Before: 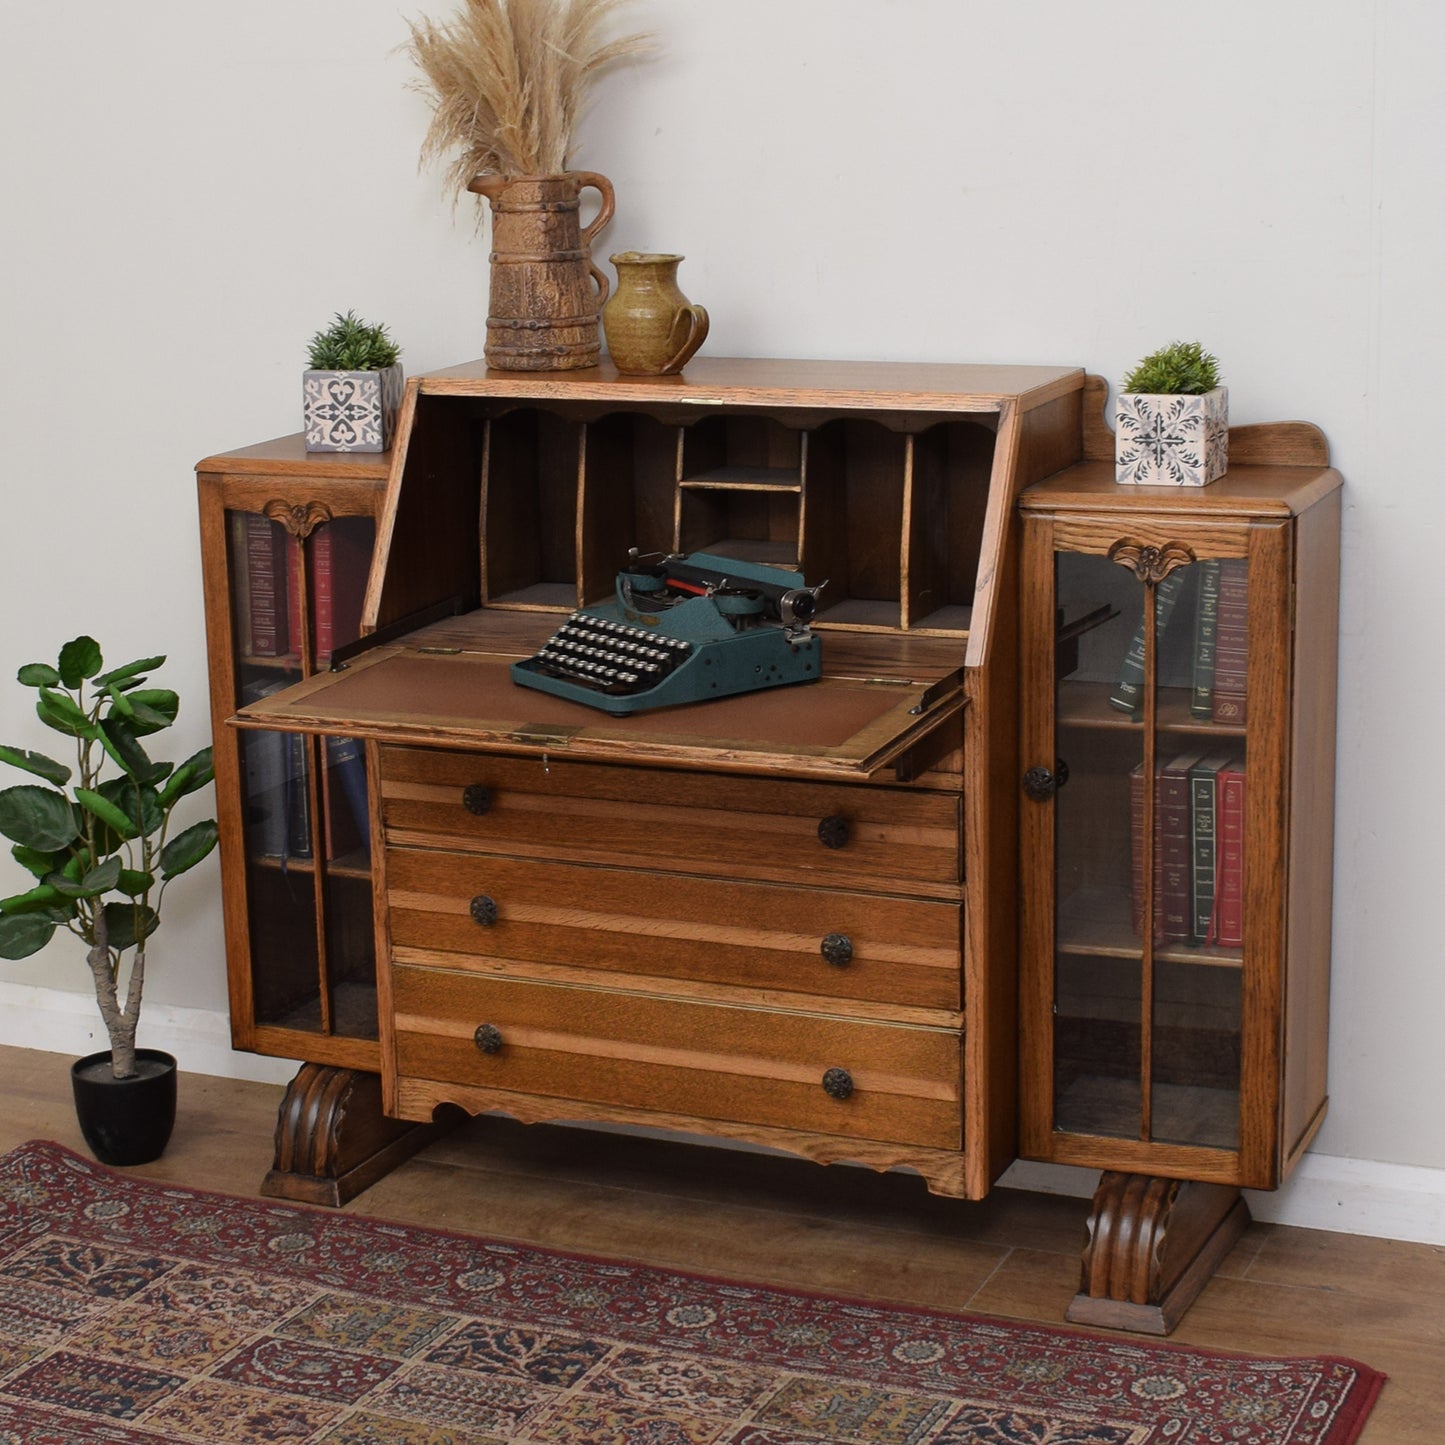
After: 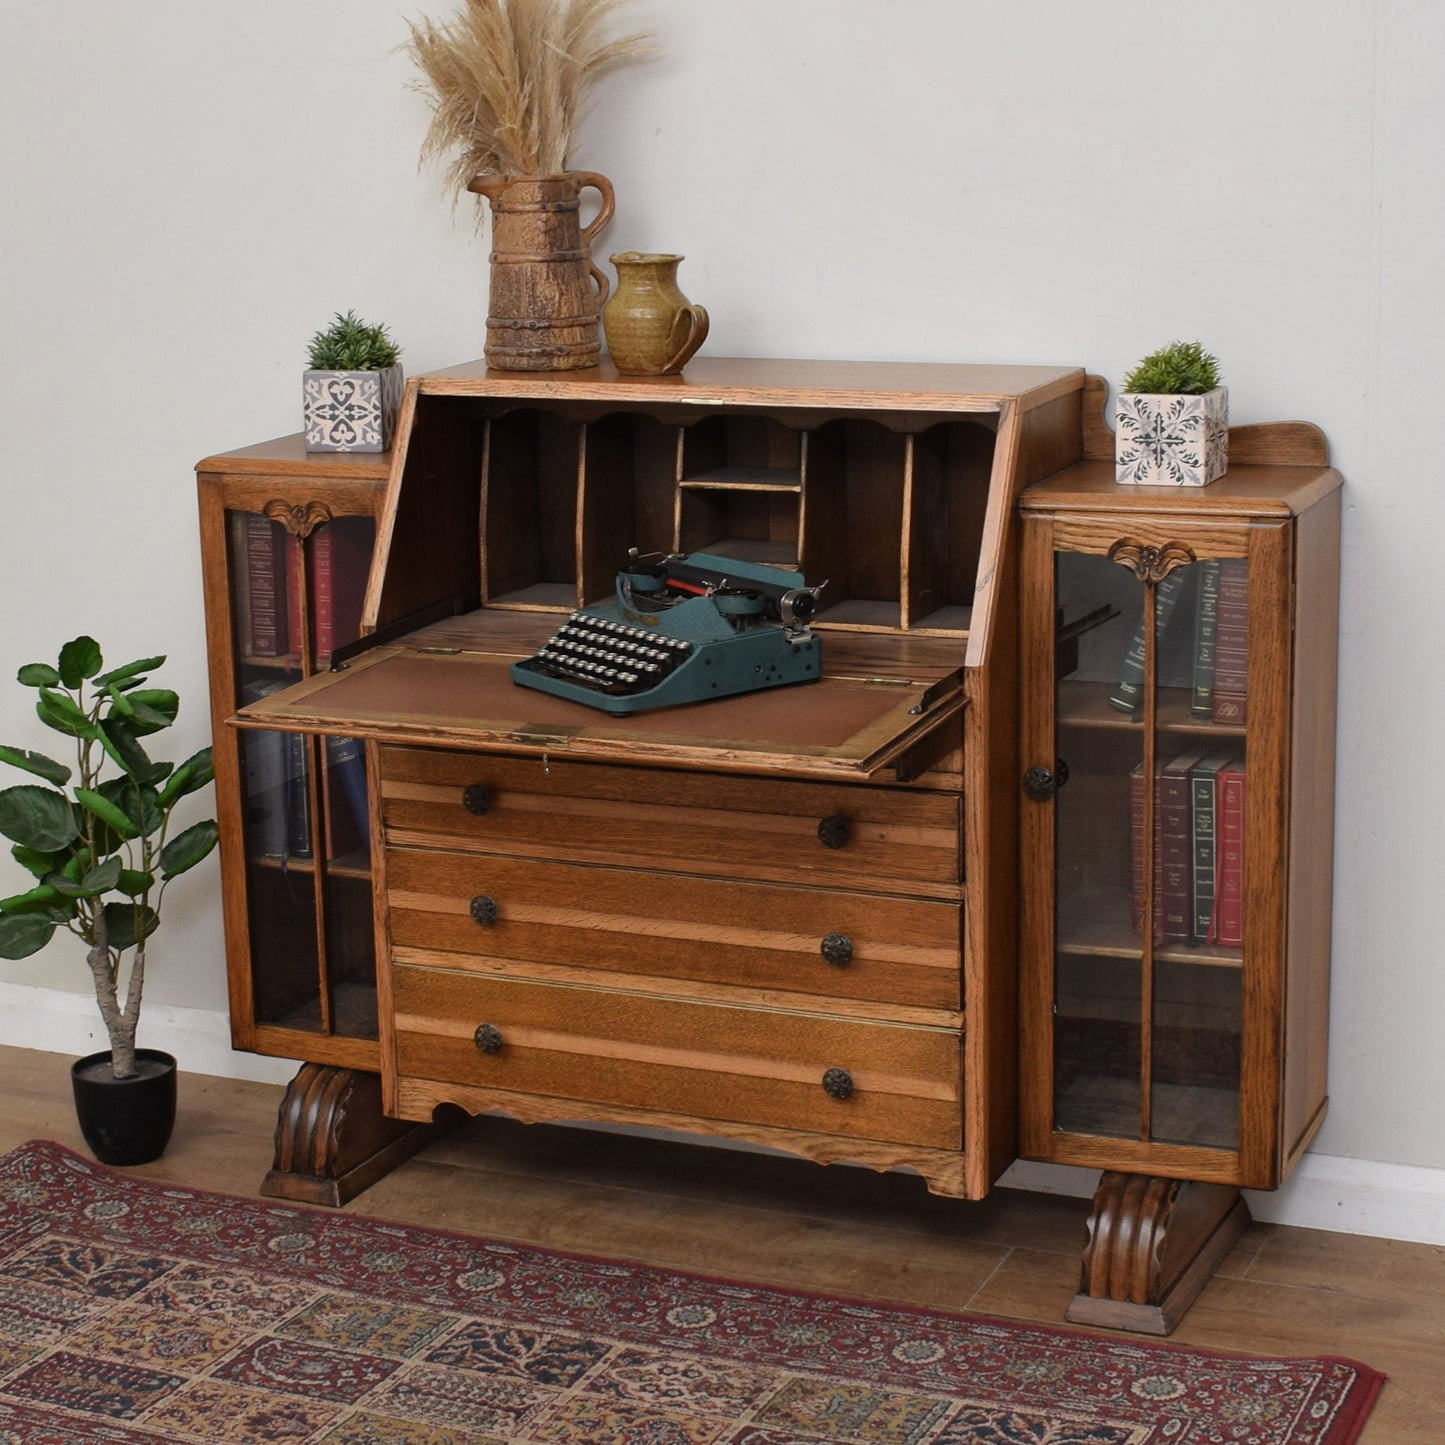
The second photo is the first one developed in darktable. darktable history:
shadows and highlights: radius 127.29, shadows 30.35, highlights -30.61, low approximation 0.01, soften with gaussian
